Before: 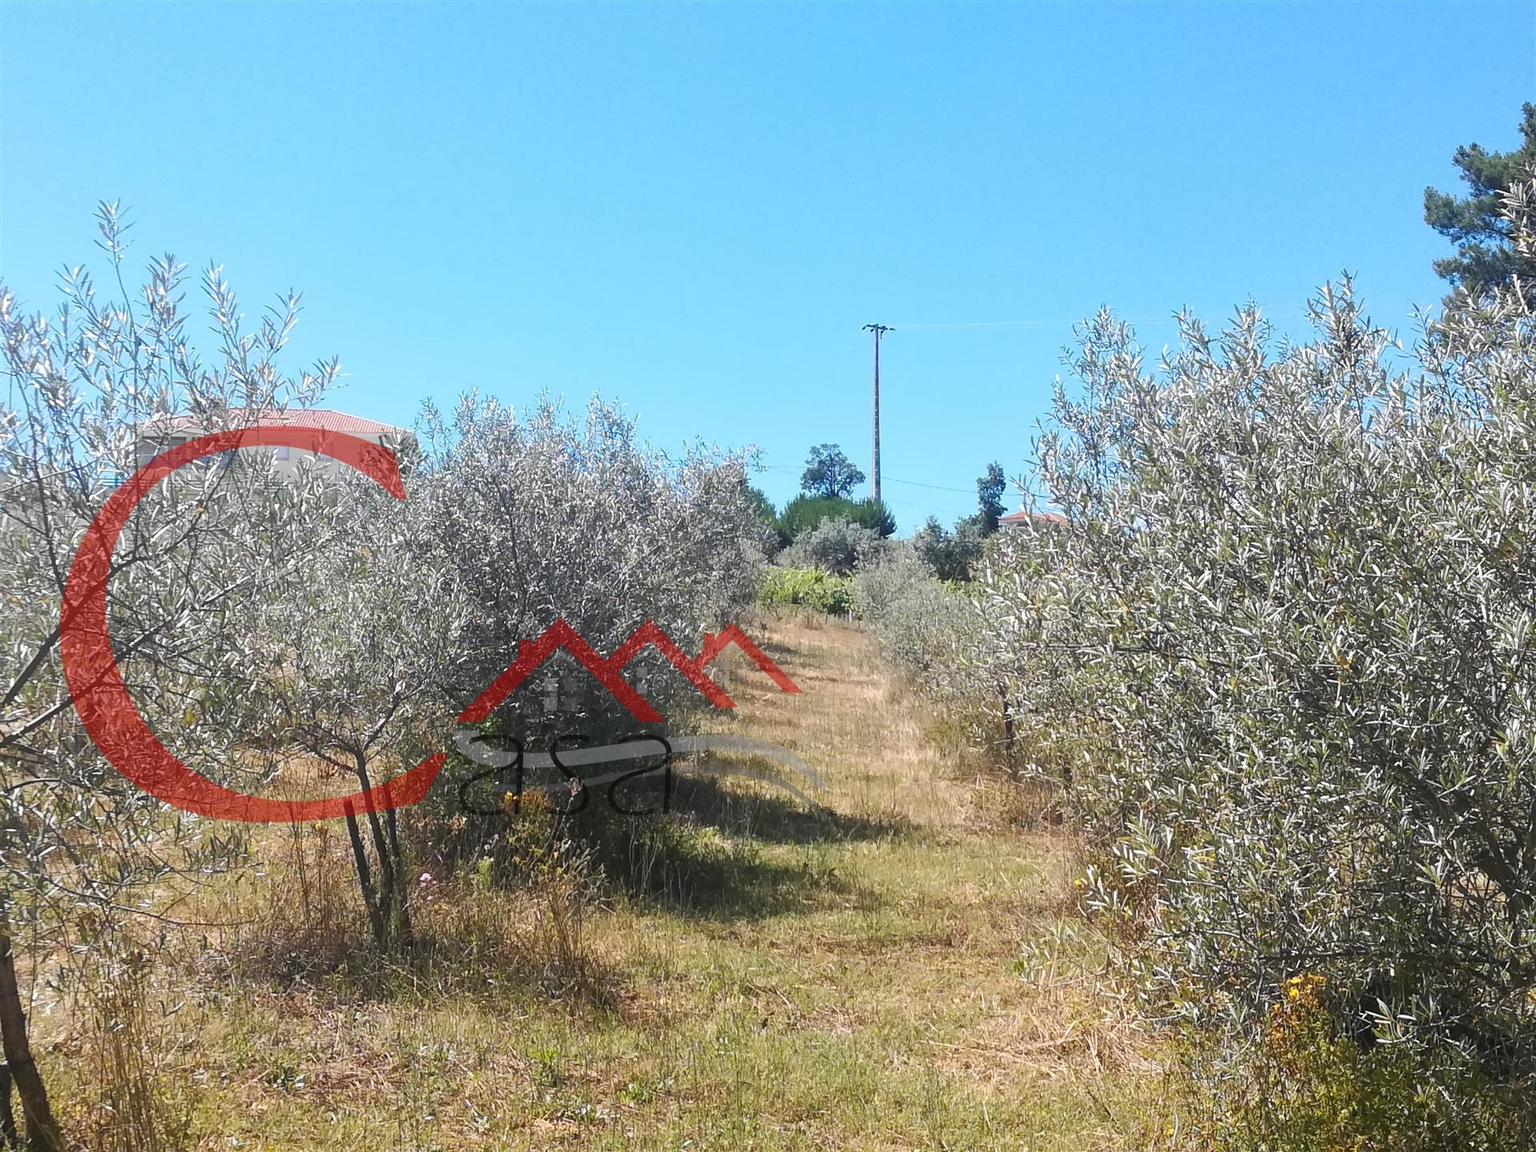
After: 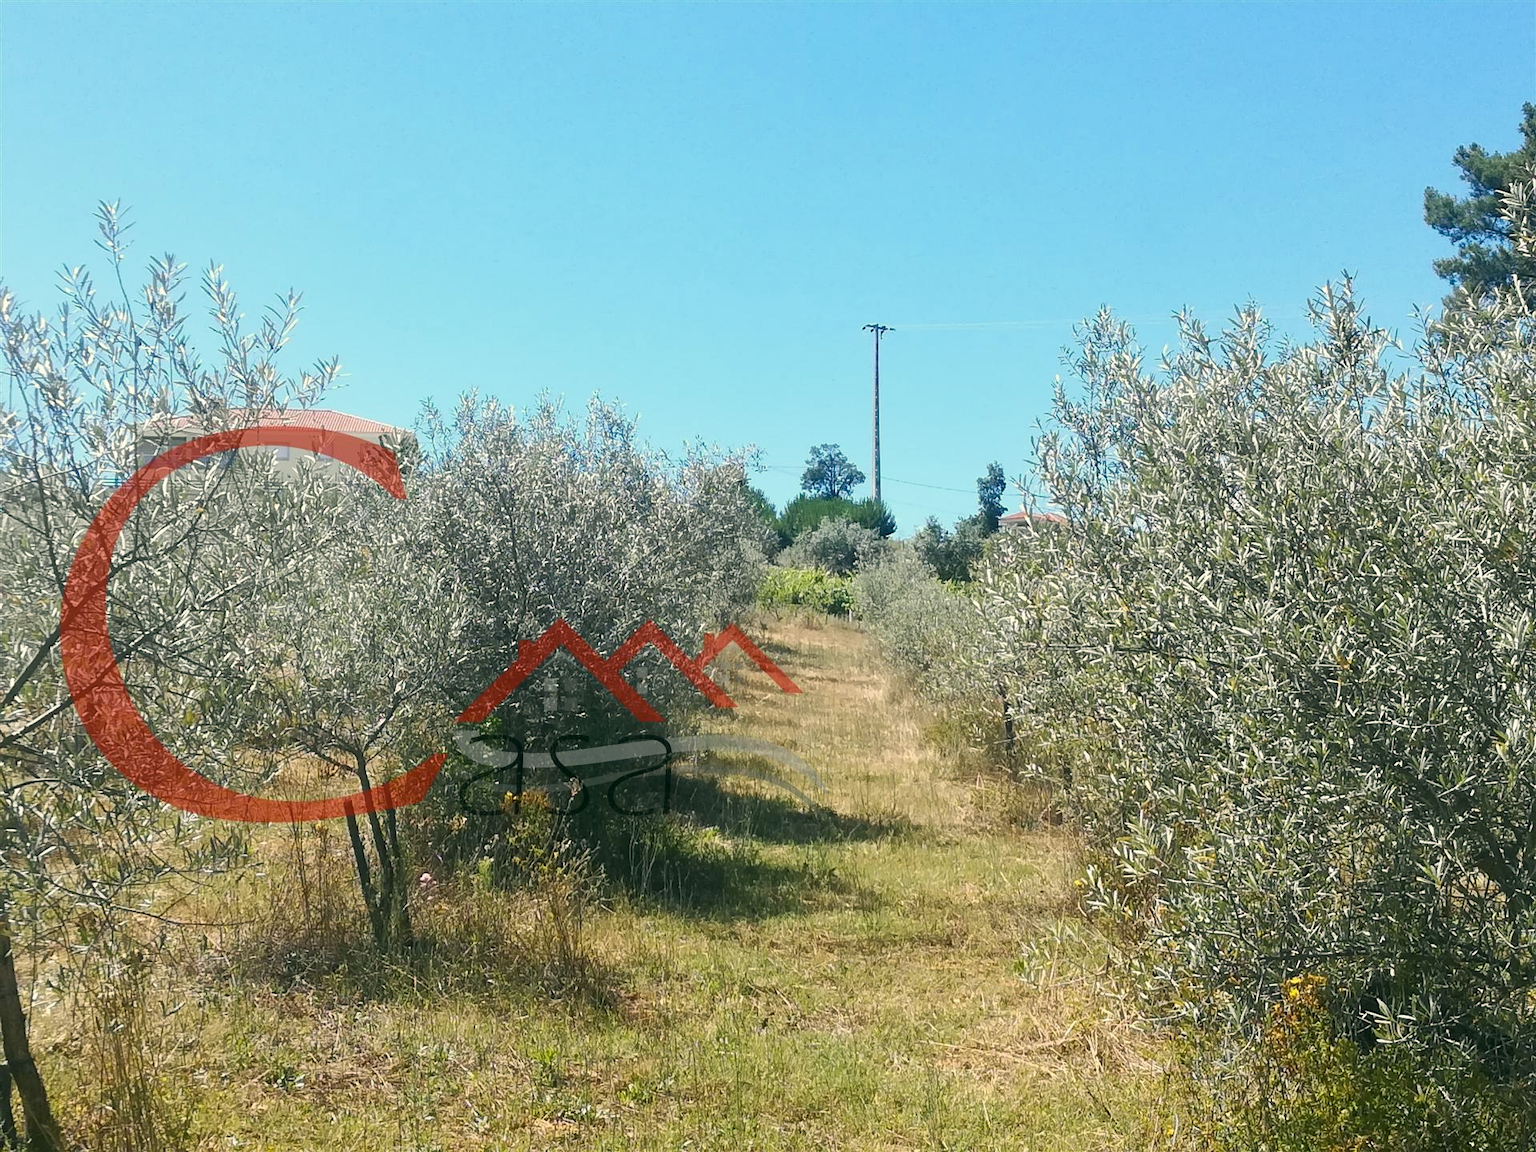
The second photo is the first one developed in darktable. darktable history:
color correction: highlights a* -0.558, highlights b* 9.59, shadows a* -8.91, shadows b* 1.09
